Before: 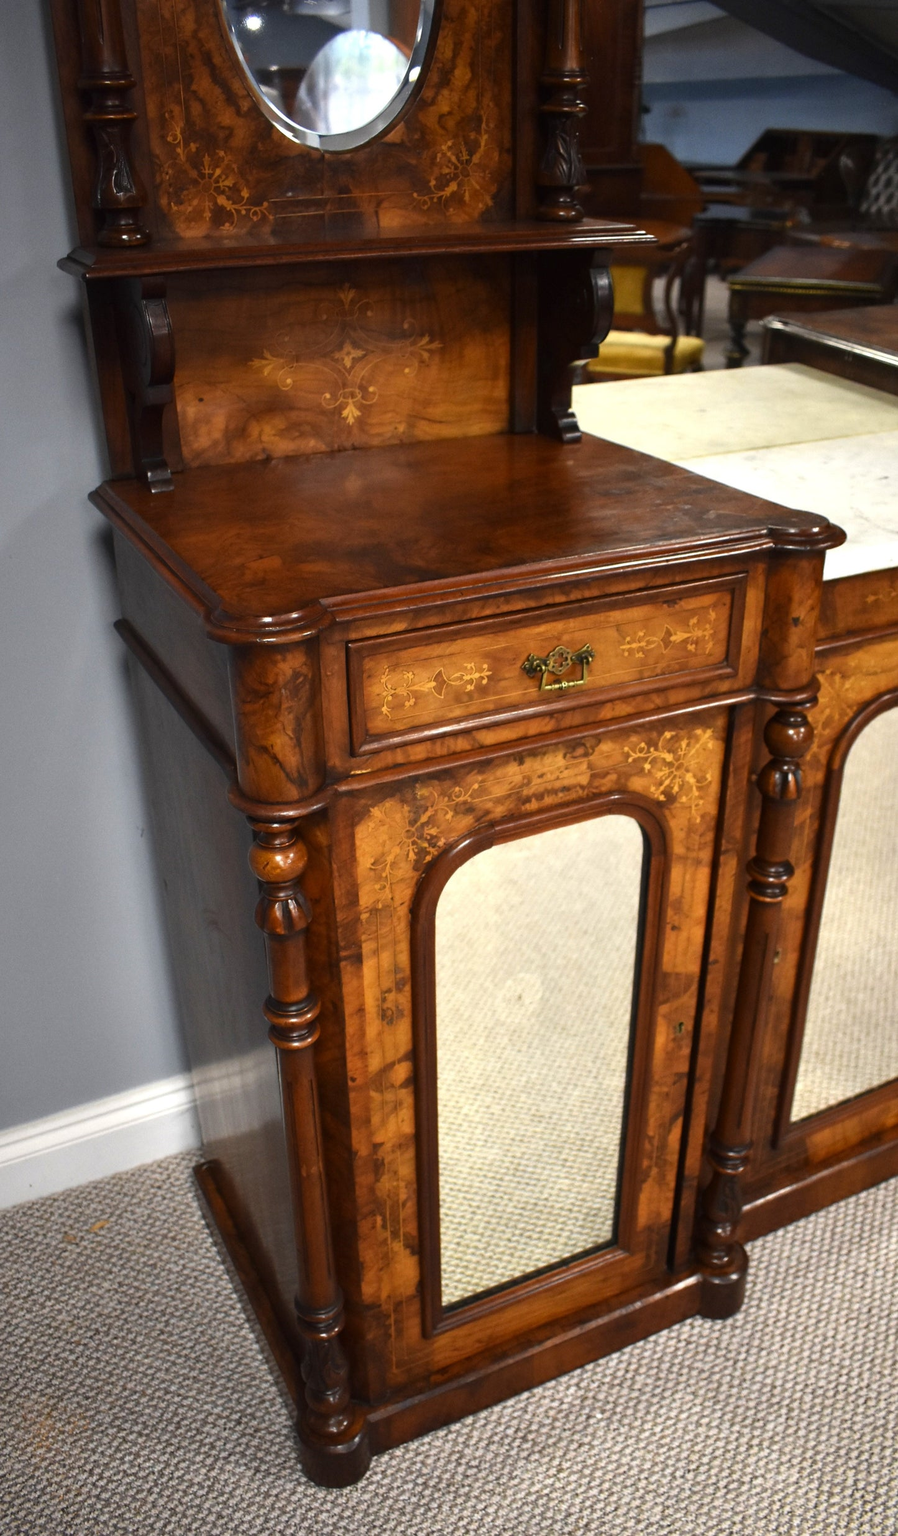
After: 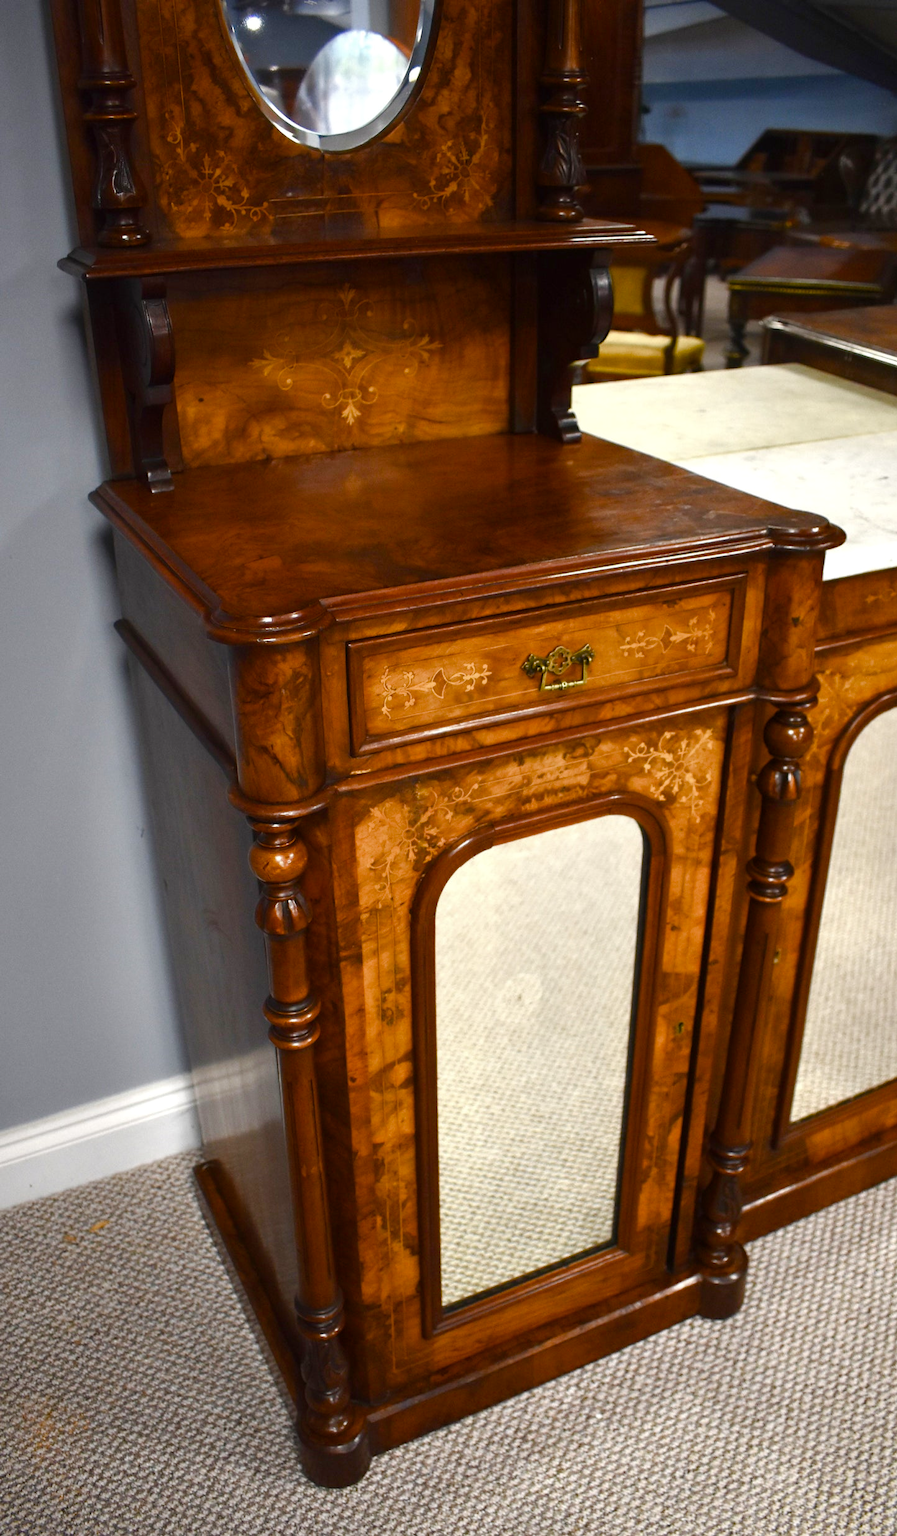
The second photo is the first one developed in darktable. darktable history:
color balance rgb: linear chroma grading › mid-tones 8%, perceptual saturation grading › global saturation 0.639%, perceptual saturation grading › highlights -29.253%, perceptual saturation grading › mid-tones 29.77%, perceptual saturation grading › shadows 60.255%, global vibrance 9.652%
tone equalizer: edges refinement/feathering 500, mask exposure compensation -1.57 EV, preserve details no
